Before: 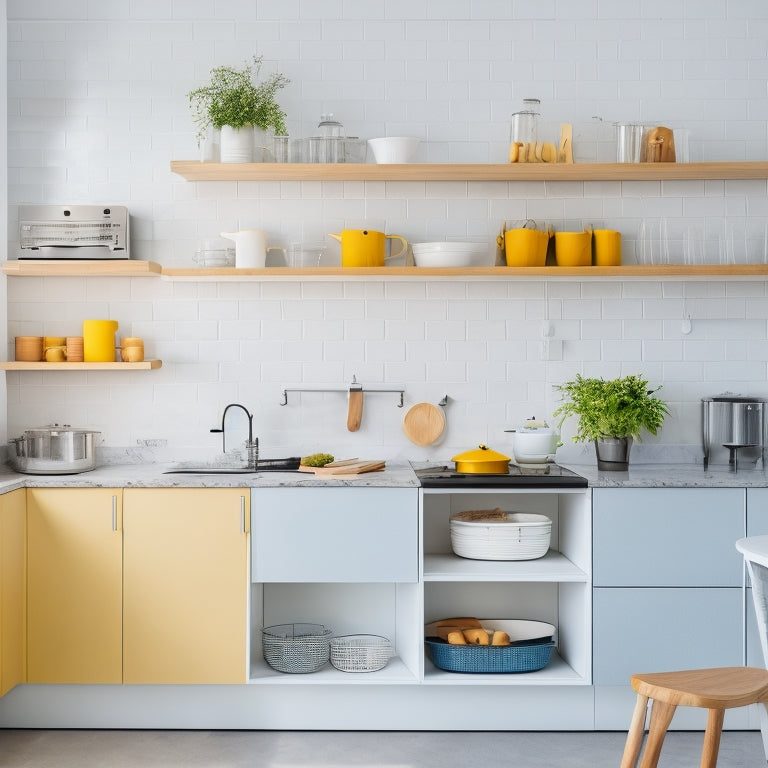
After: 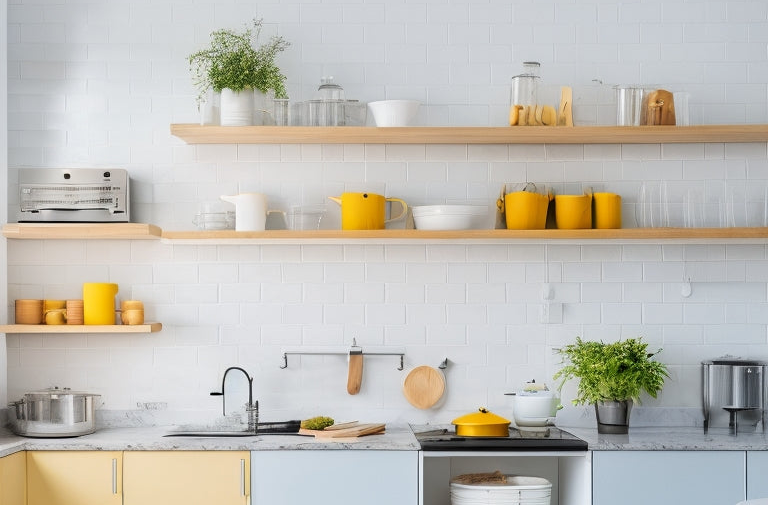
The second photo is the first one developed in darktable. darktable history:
crop and rotate: top 4.932%, bottom 29.294%
levels: levels [0.026, 0.507, 0.987]
